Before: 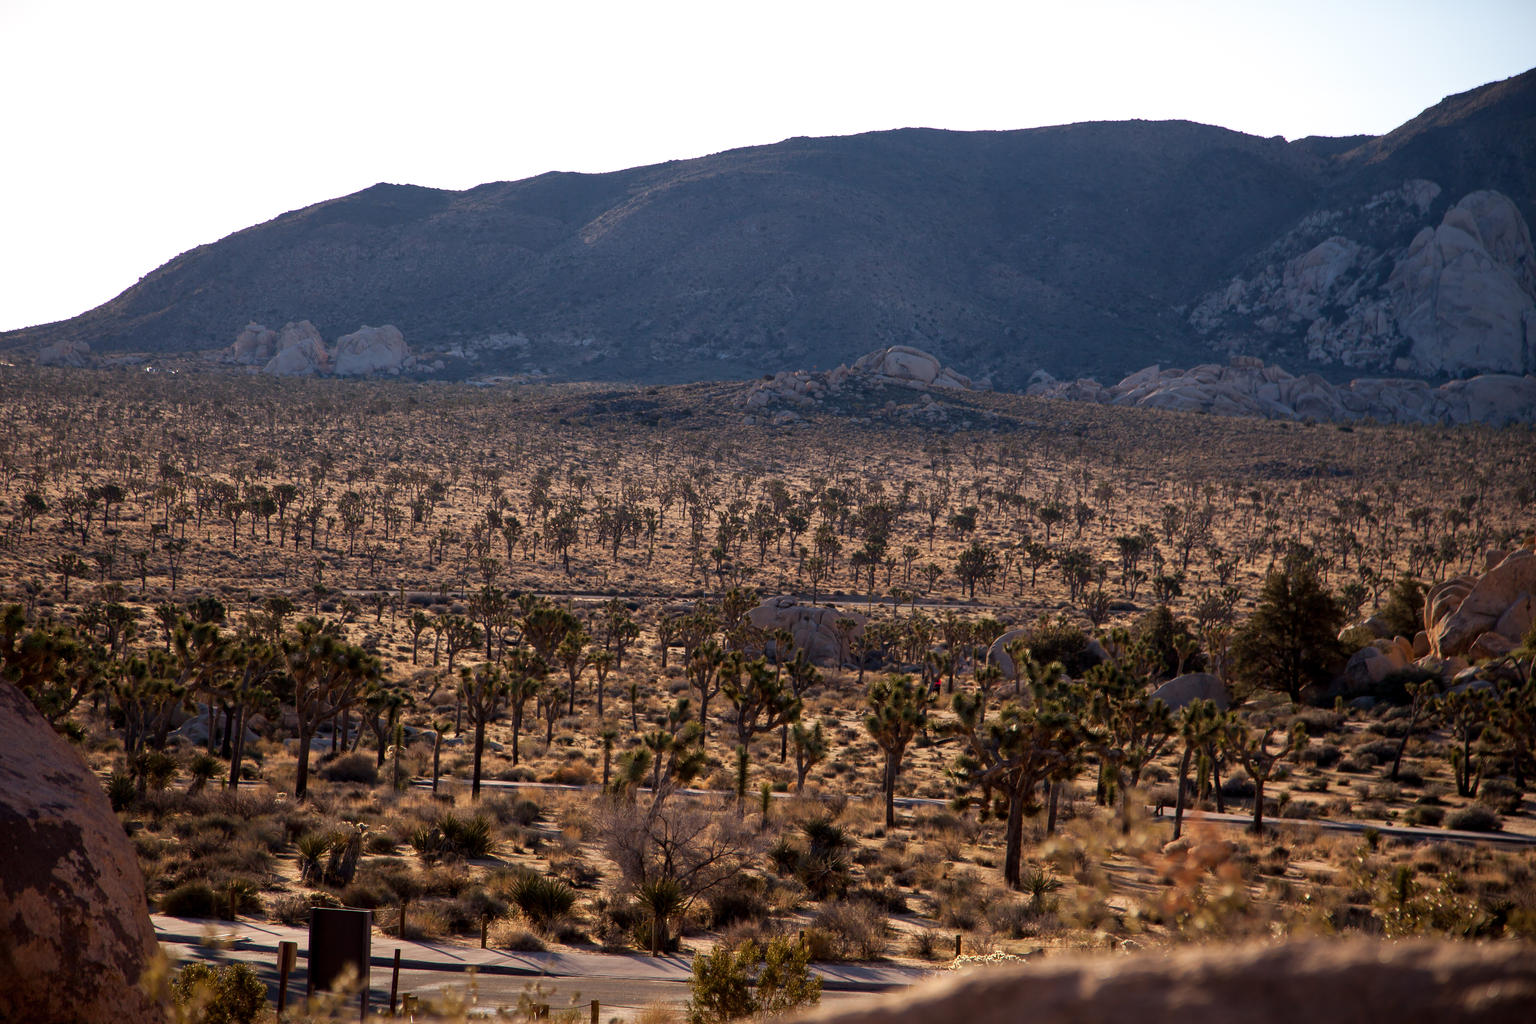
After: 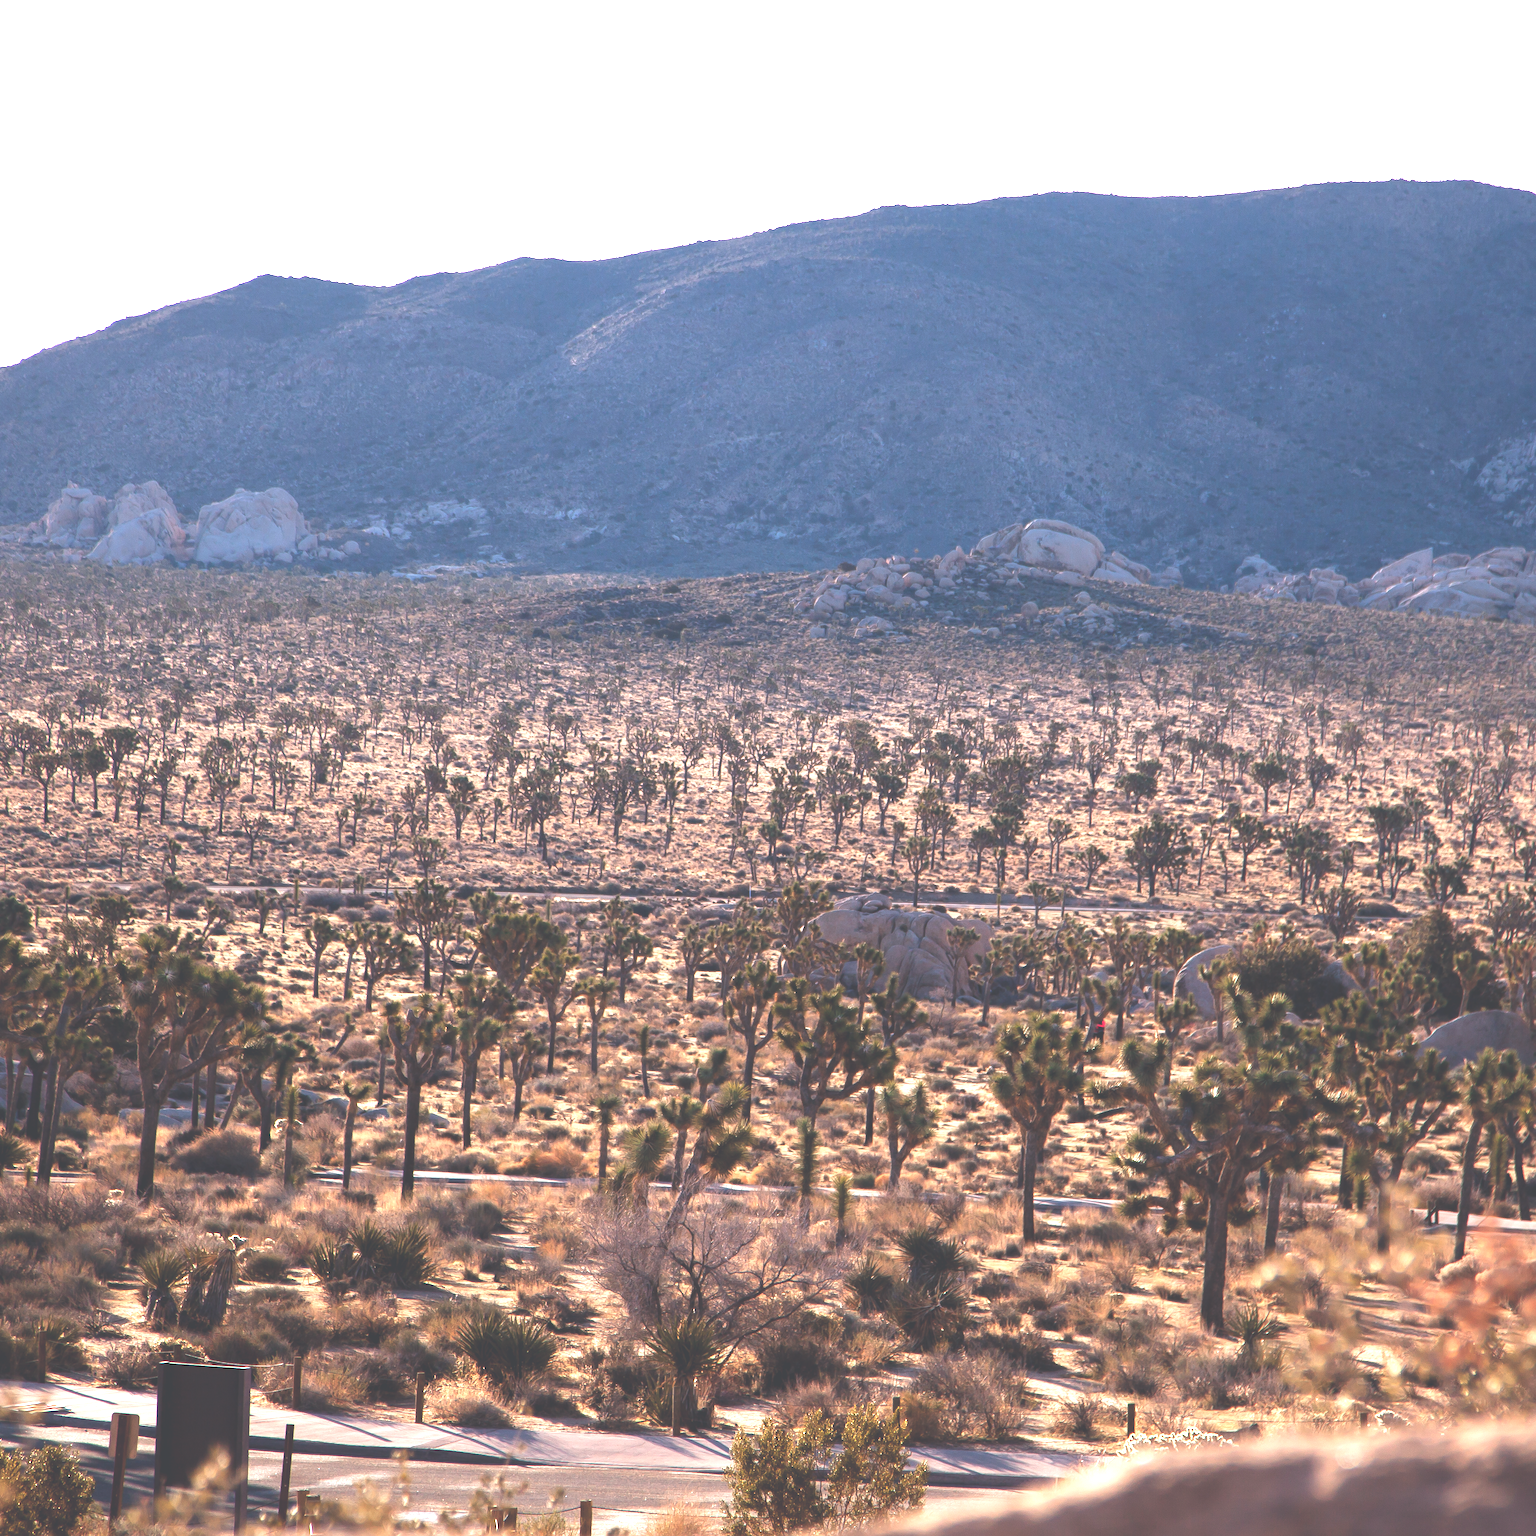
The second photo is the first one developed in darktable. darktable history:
color correction: highlights a* -0.772, highlights b* -8.92
exposure: black level correction -0.023, exposure 1.397 EV, compensate highlight preservation false
crop and rotate: left 13.342%, right 19.991%
